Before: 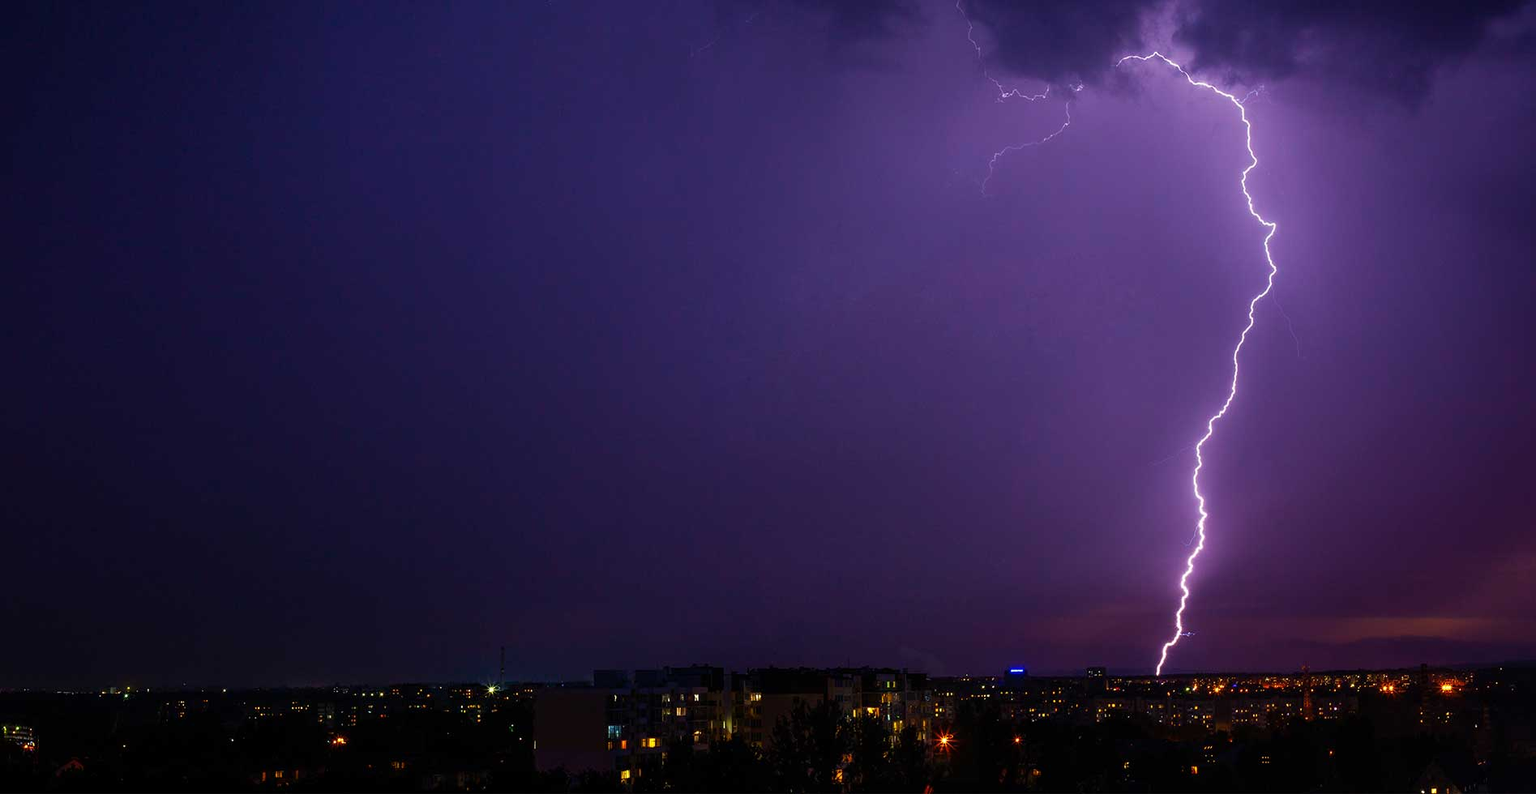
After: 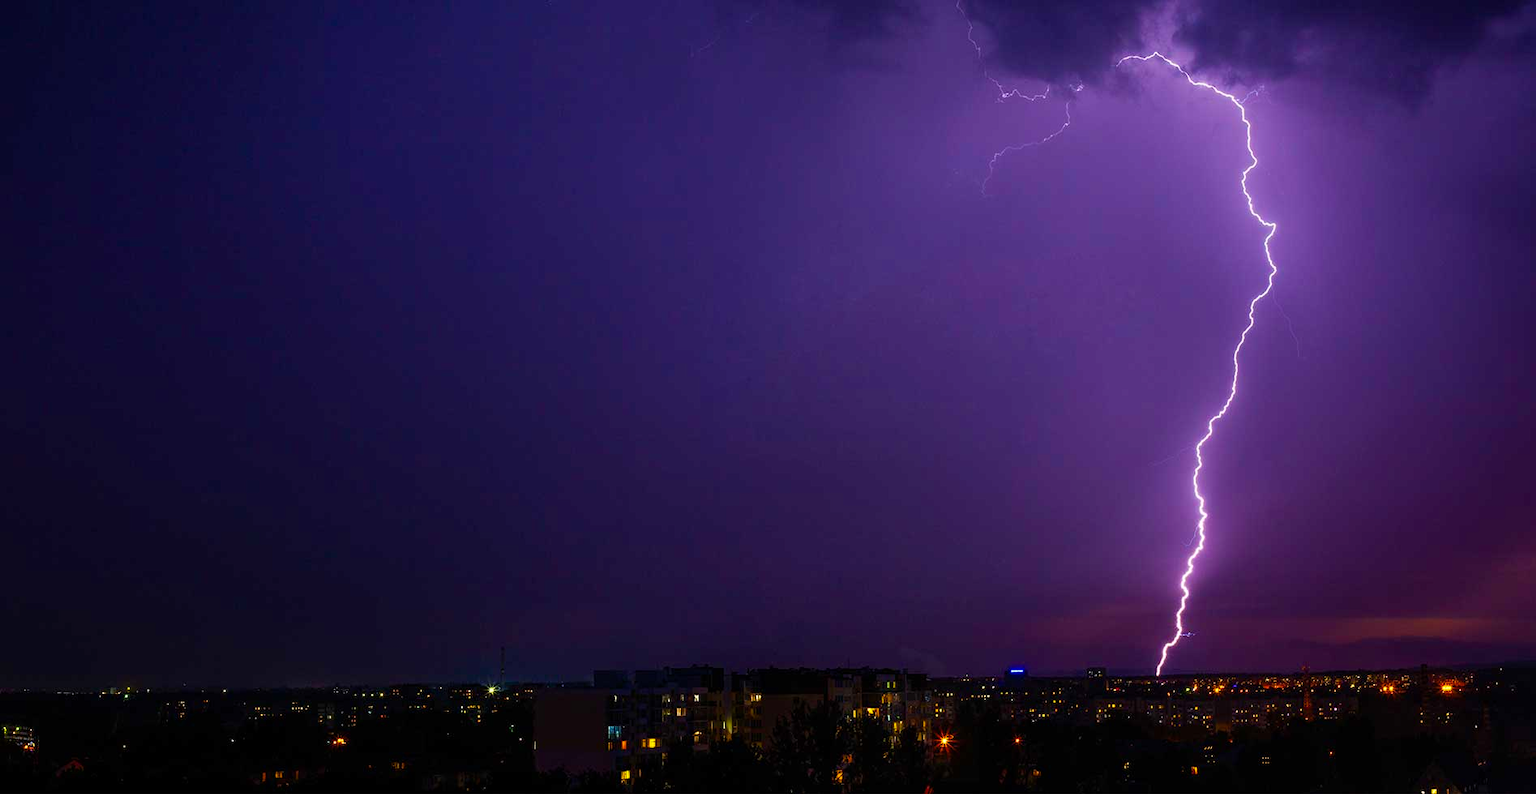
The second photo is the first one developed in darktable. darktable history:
exposure: compensate highlight preservation false
color balance rgb: perceptual saturation grading › global saturation 20%, global vibrance 20%
